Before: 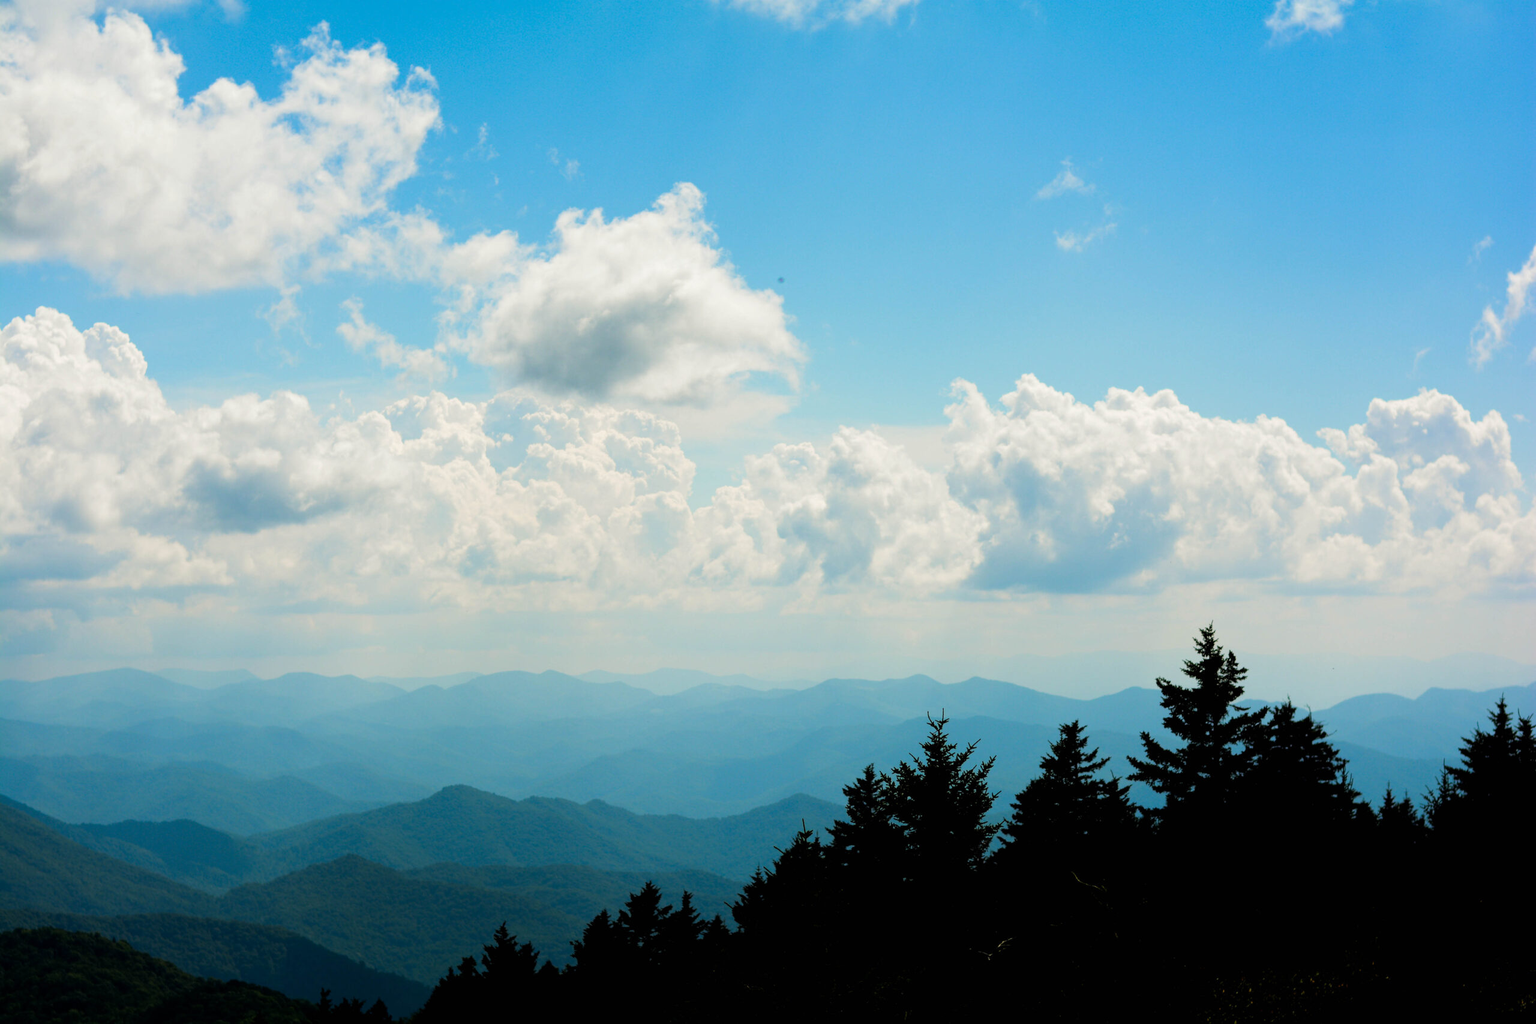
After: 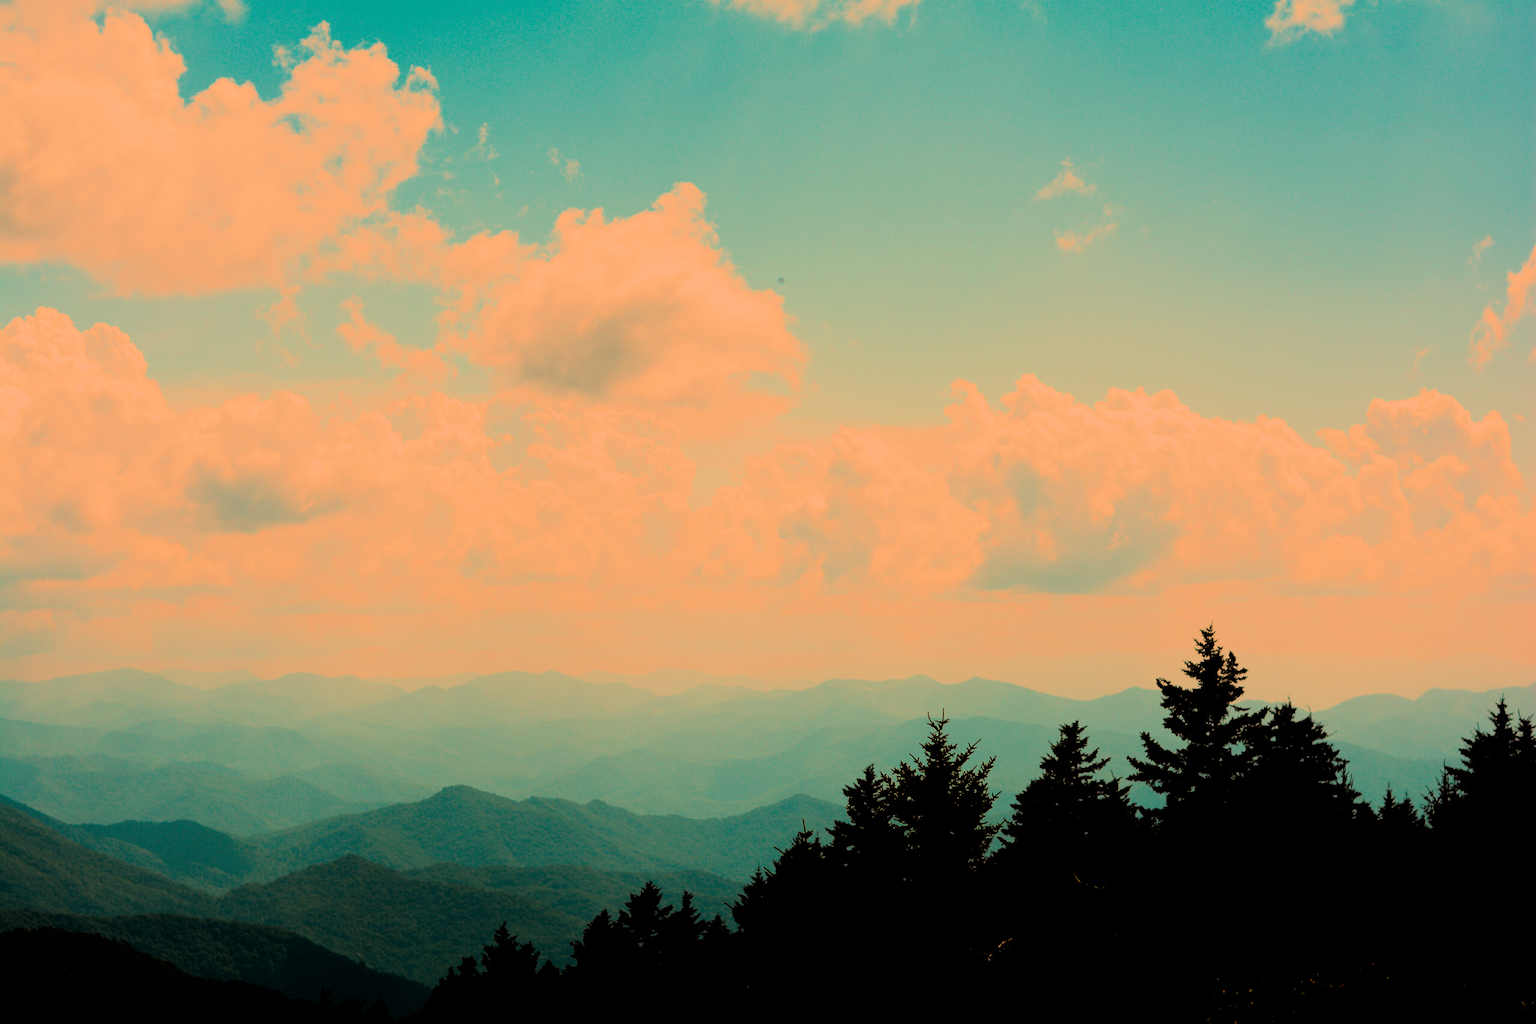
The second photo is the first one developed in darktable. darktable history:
exposure: exposure 0.191 EV, compensate highlight preservation false
white balance: red 1.467, blue 0.684
filmic rgb: black relative exposure -6.15 EV, white relative exposure 6.96 EV, hardness 2.23, color science v6 (2022)
